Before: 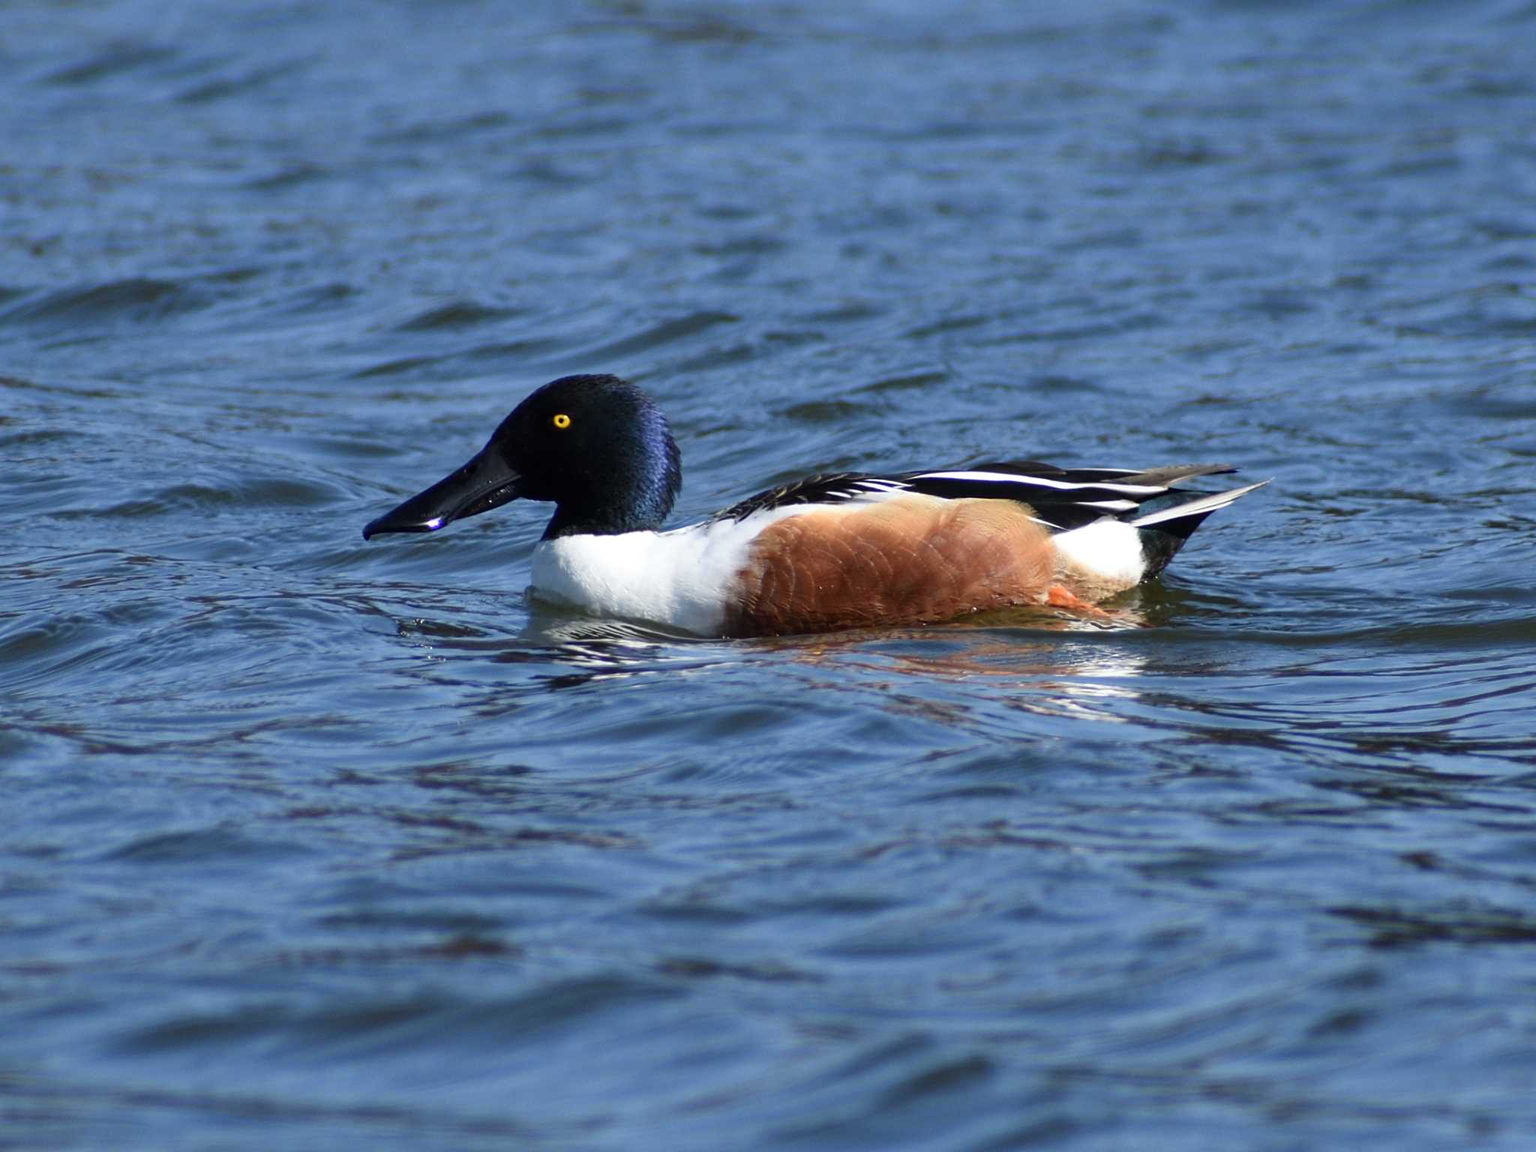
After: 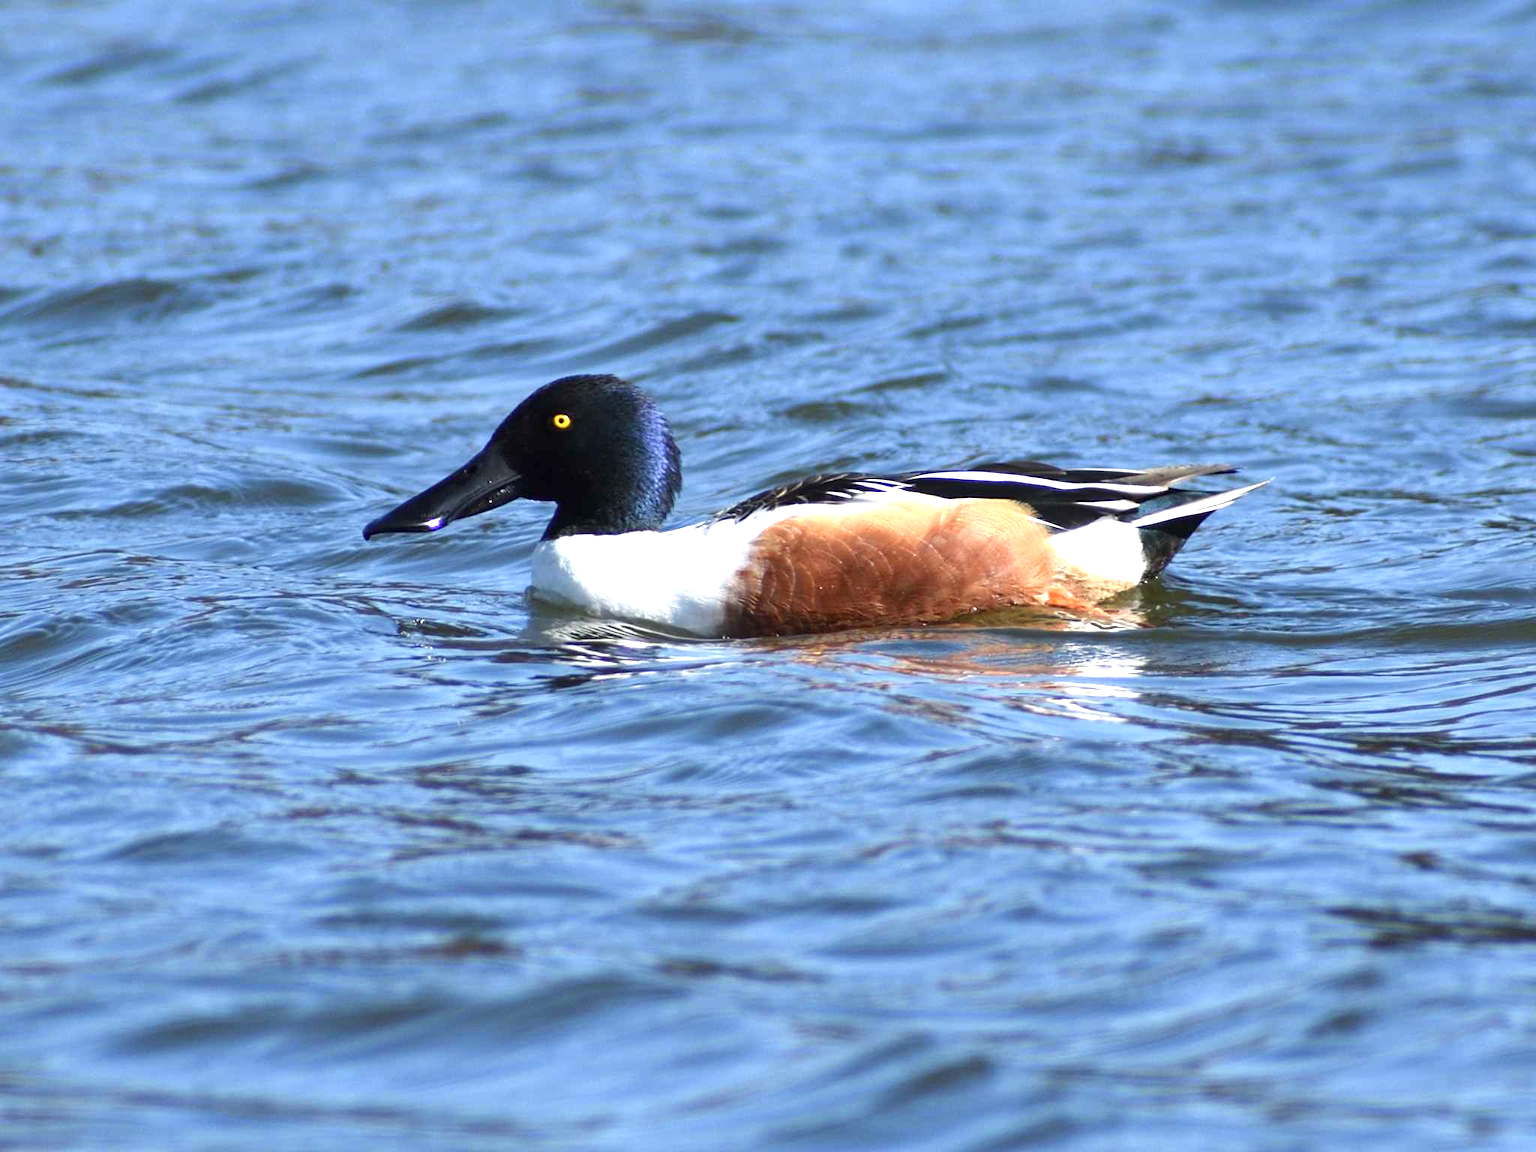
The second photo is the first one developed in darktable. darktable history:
exposure: black level correction 0, exposure 1.029 EV, compensate highlight preservation false
